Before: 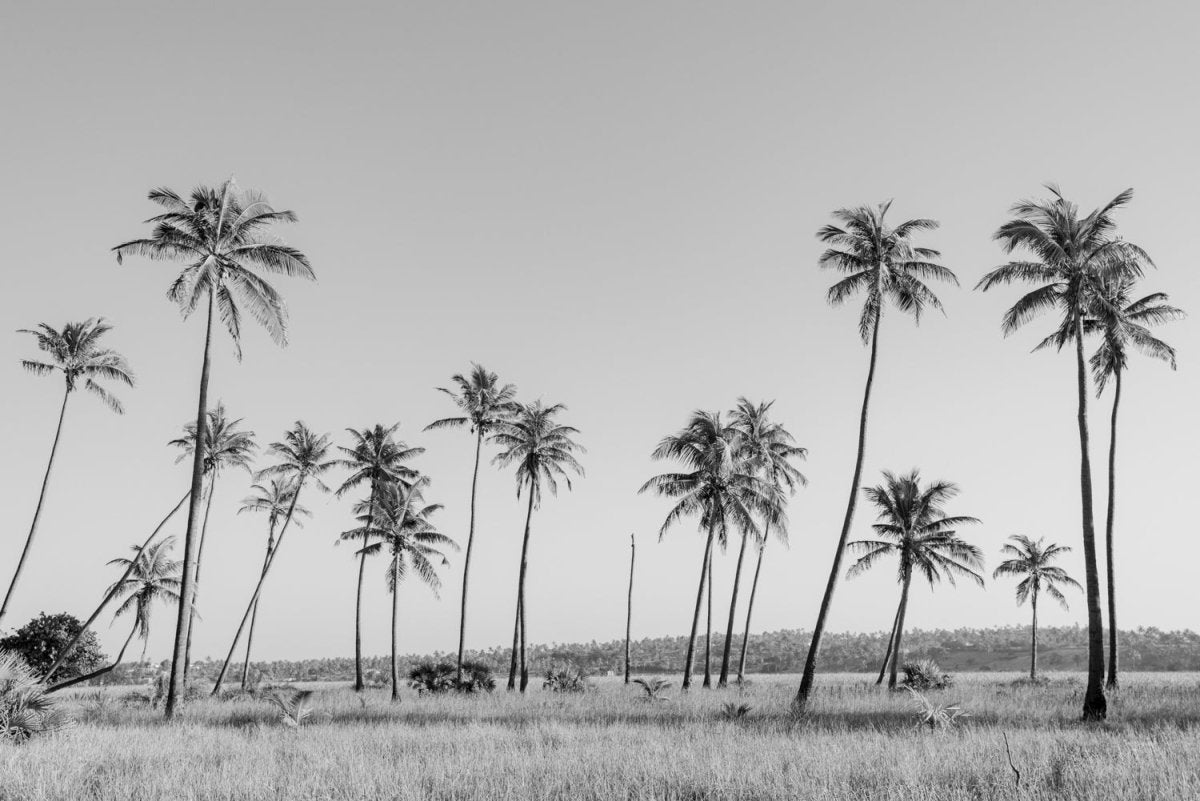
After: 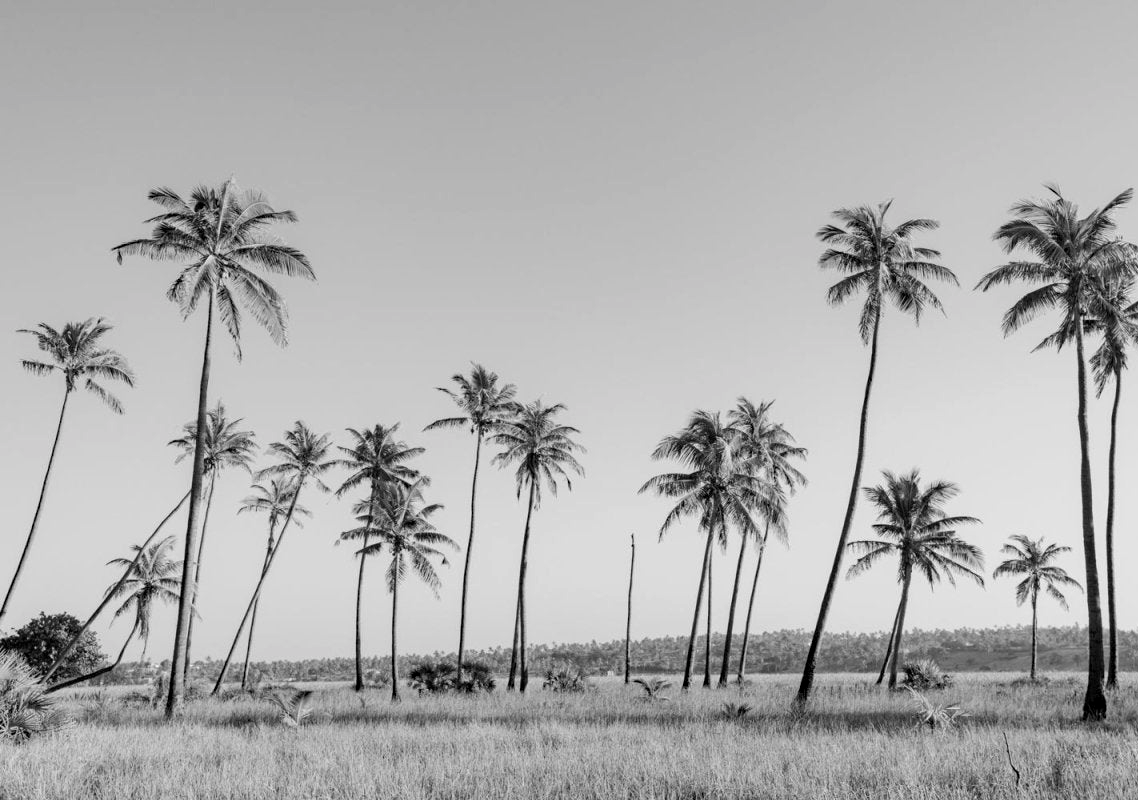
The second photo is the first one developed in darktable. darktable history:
haze removal: compatibility mode true, adaptive false
crop and rotate: right 5.167%
